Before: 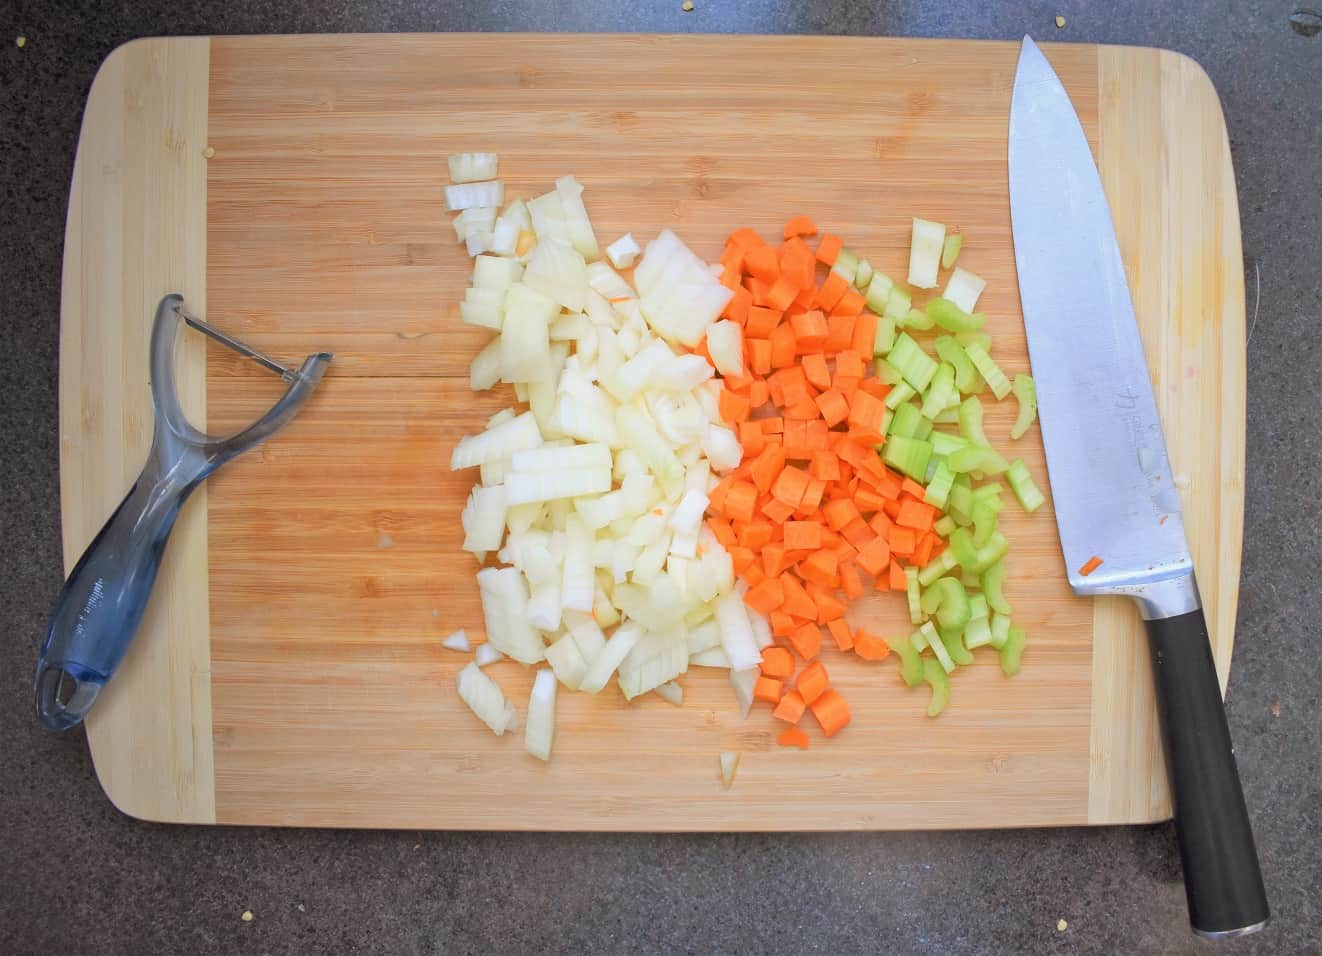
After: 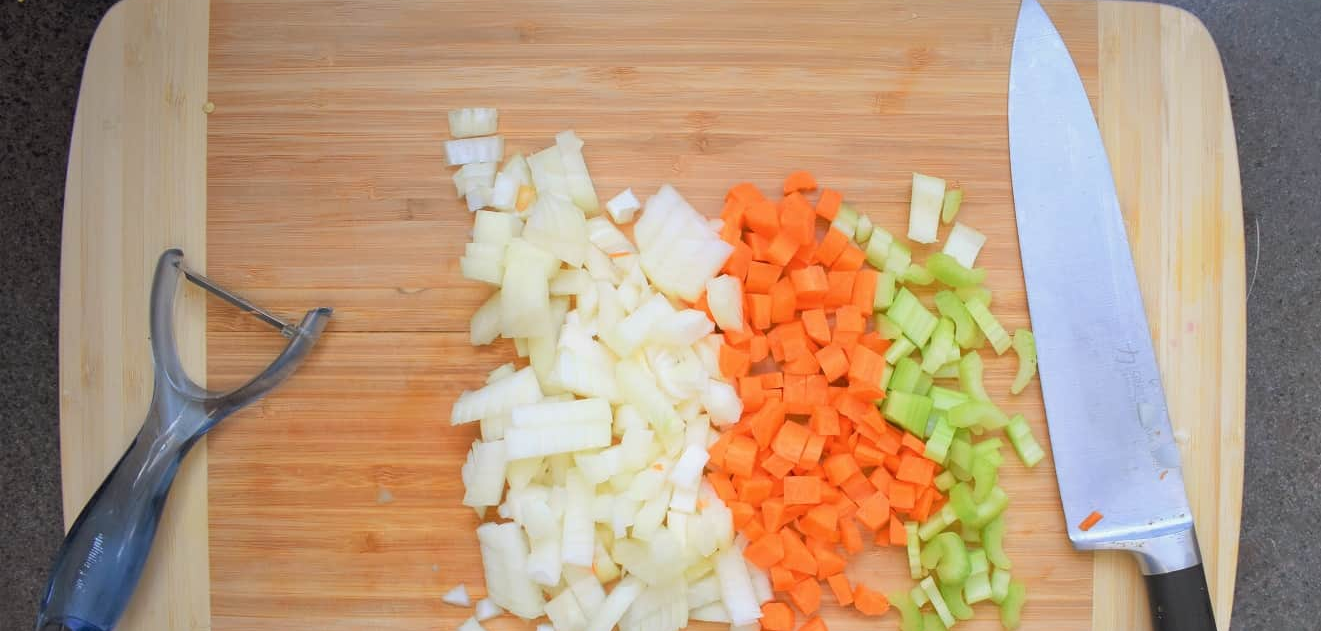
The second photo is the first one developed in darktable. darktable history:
crop and rotate: top 4.727%, bottom 29.263%
